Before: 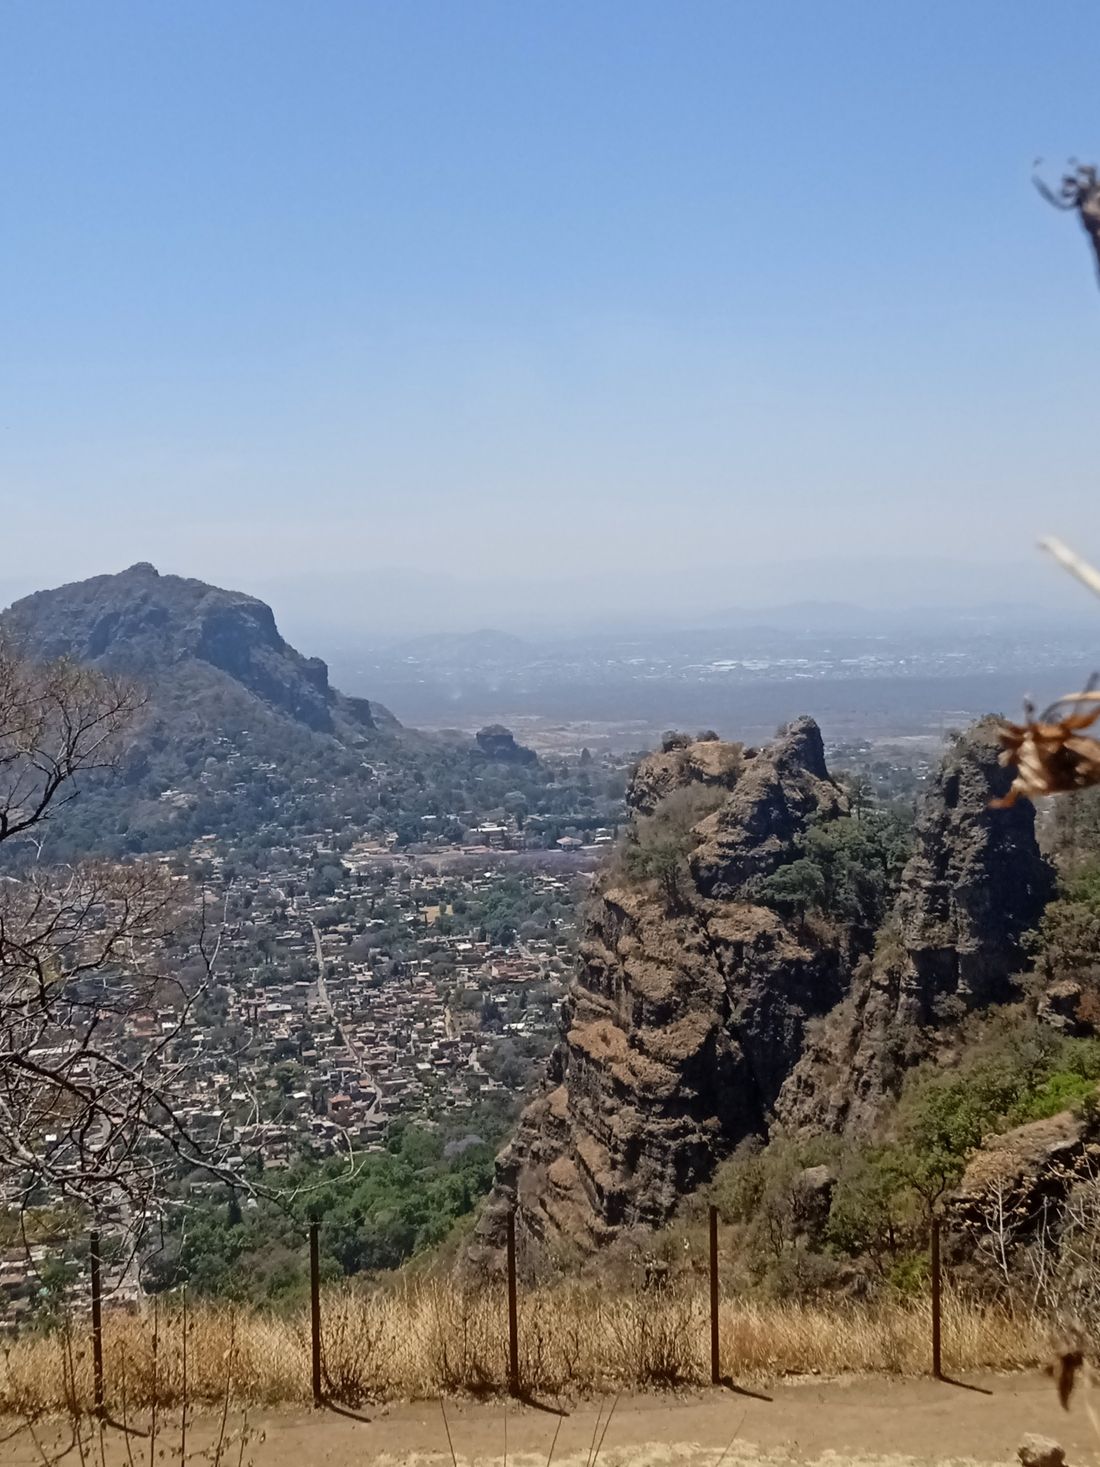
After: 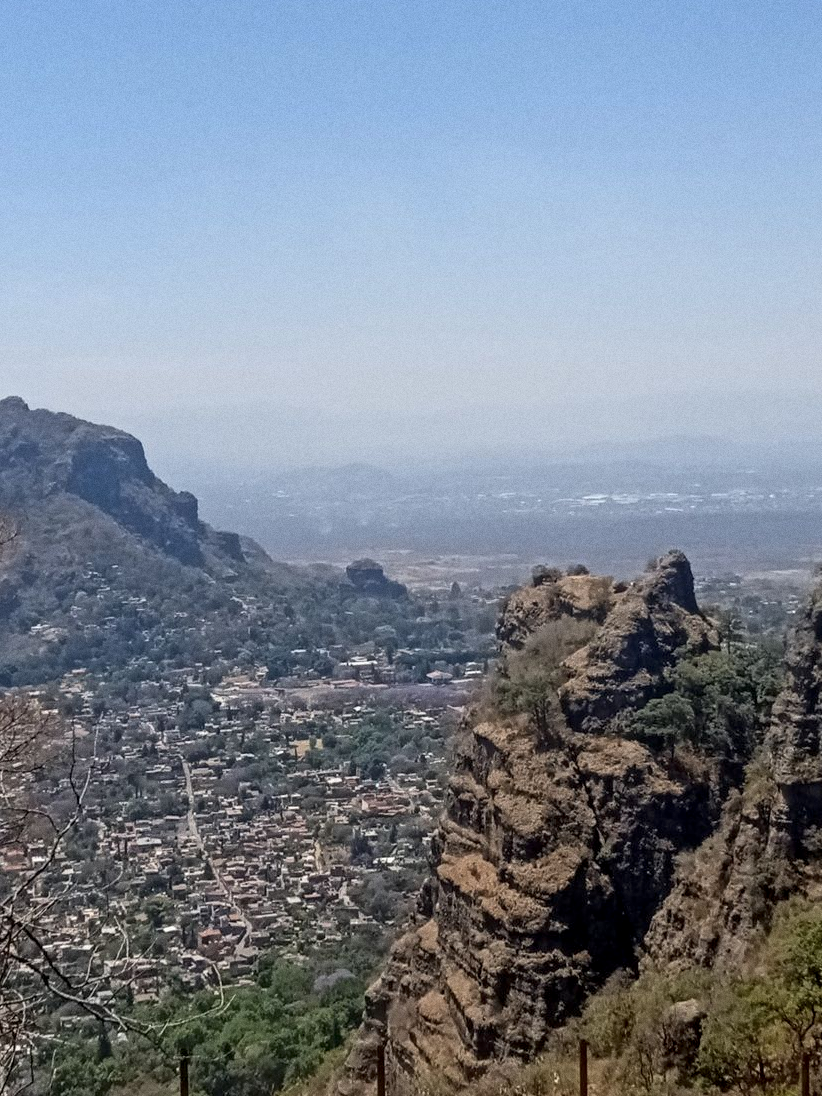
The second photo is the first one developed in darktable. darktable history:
local contrast: on, module defaults
crop and rotate: left 11.831%, top 11.346%, right 13.429%, bottom 13.899%
grain: coarseness 0.09 ISO
